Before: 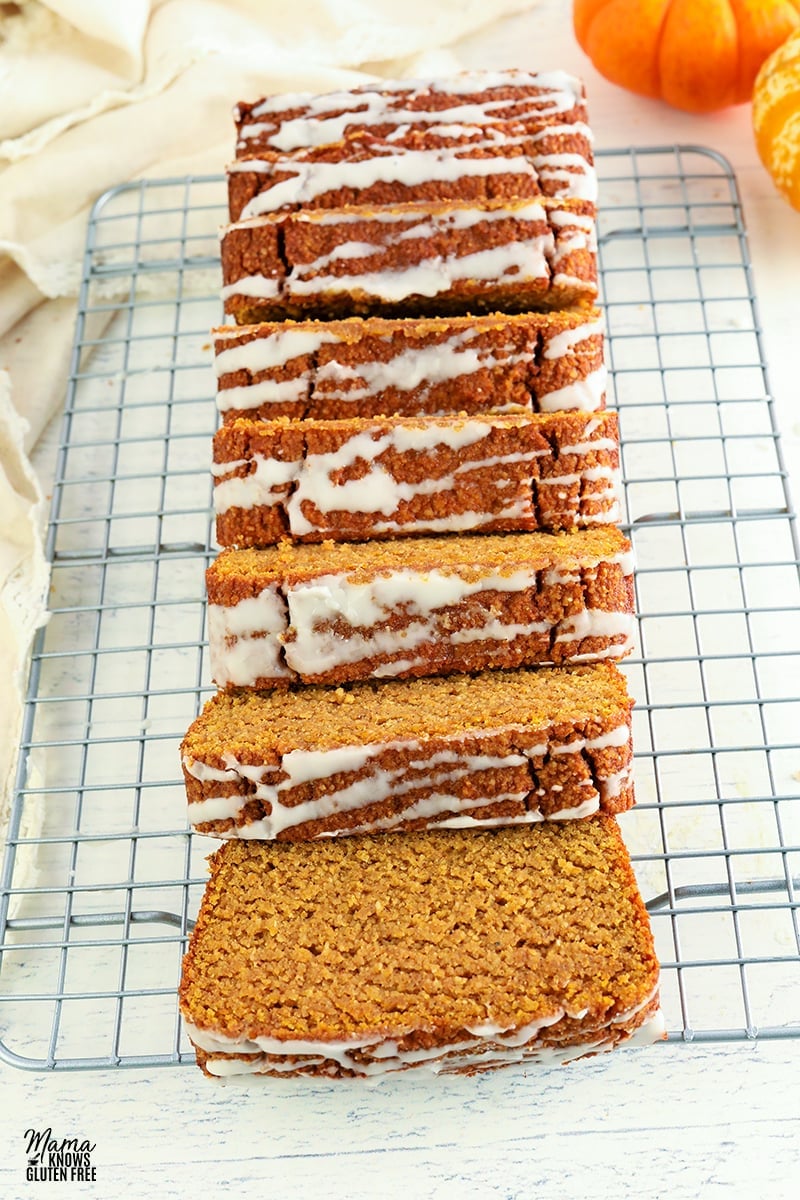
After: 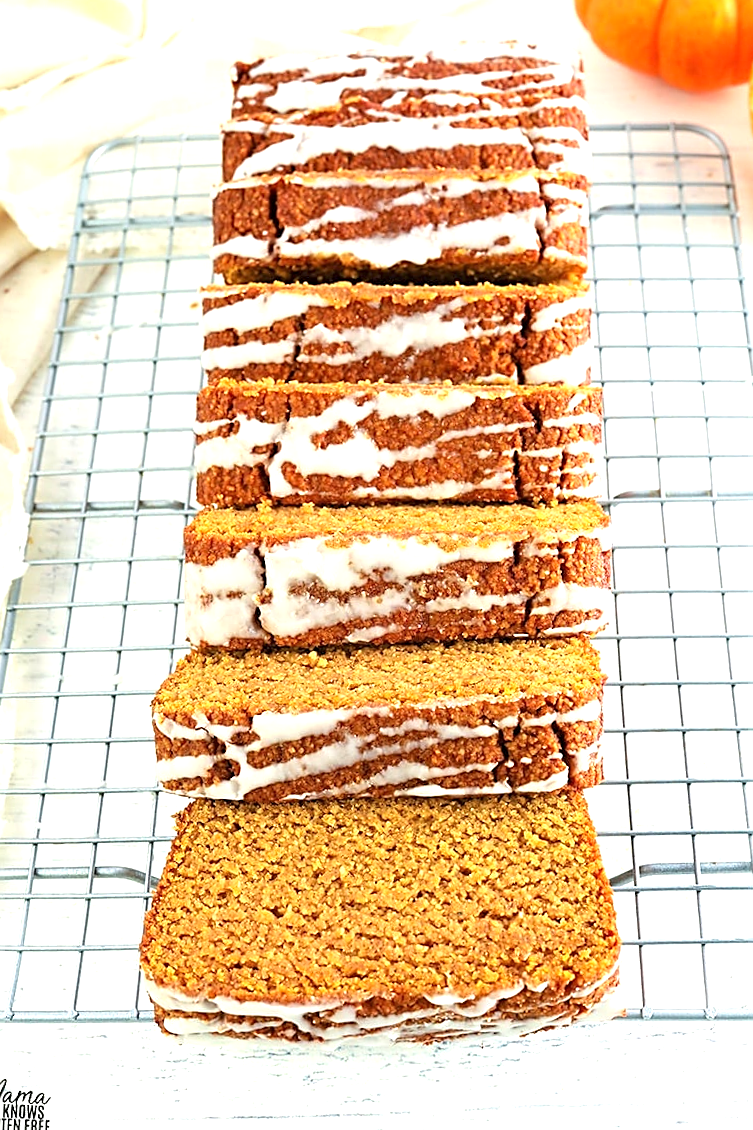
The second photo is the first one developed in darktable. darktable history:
exposure: black level correction 0, exposure 0.7 EV, compensate exposure bias true, compensate highlight preservation false
crop and rotate: angle -2.38°
sharpen: on, module defaults
